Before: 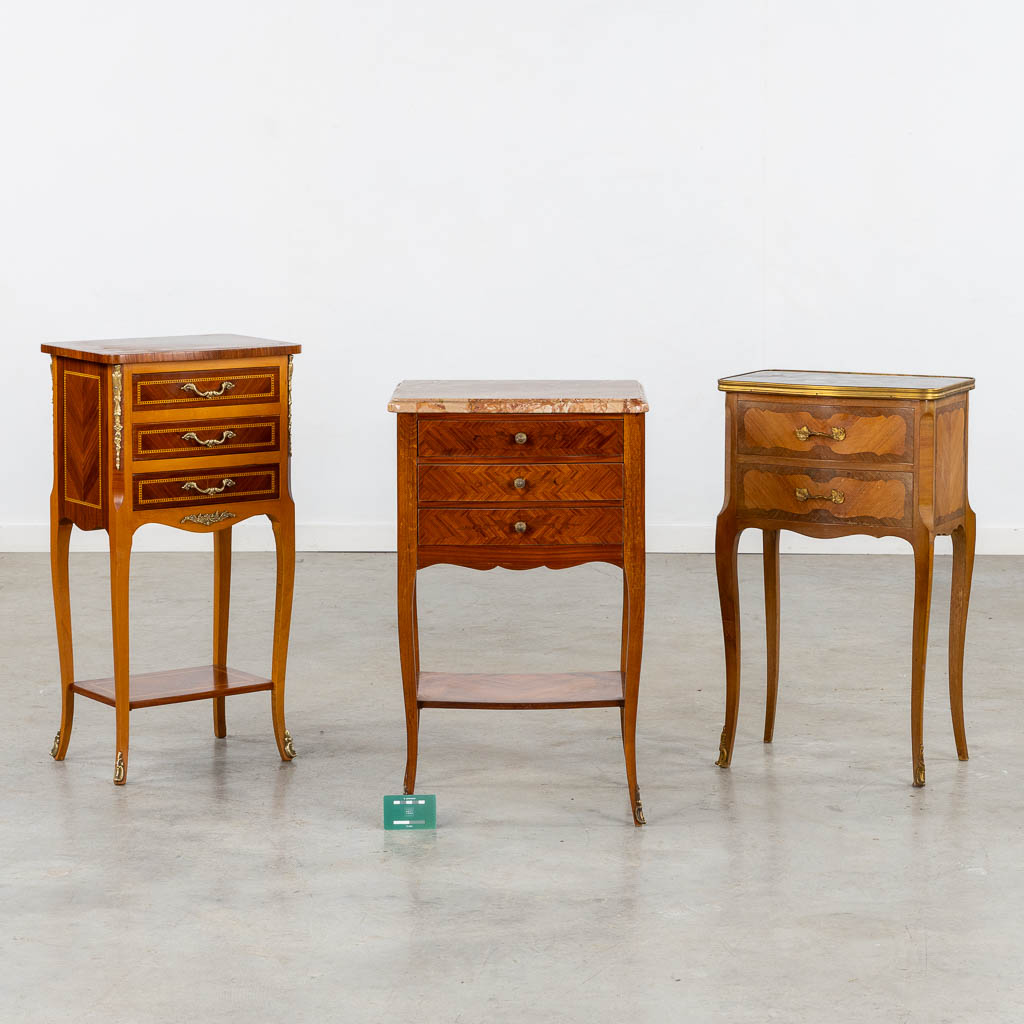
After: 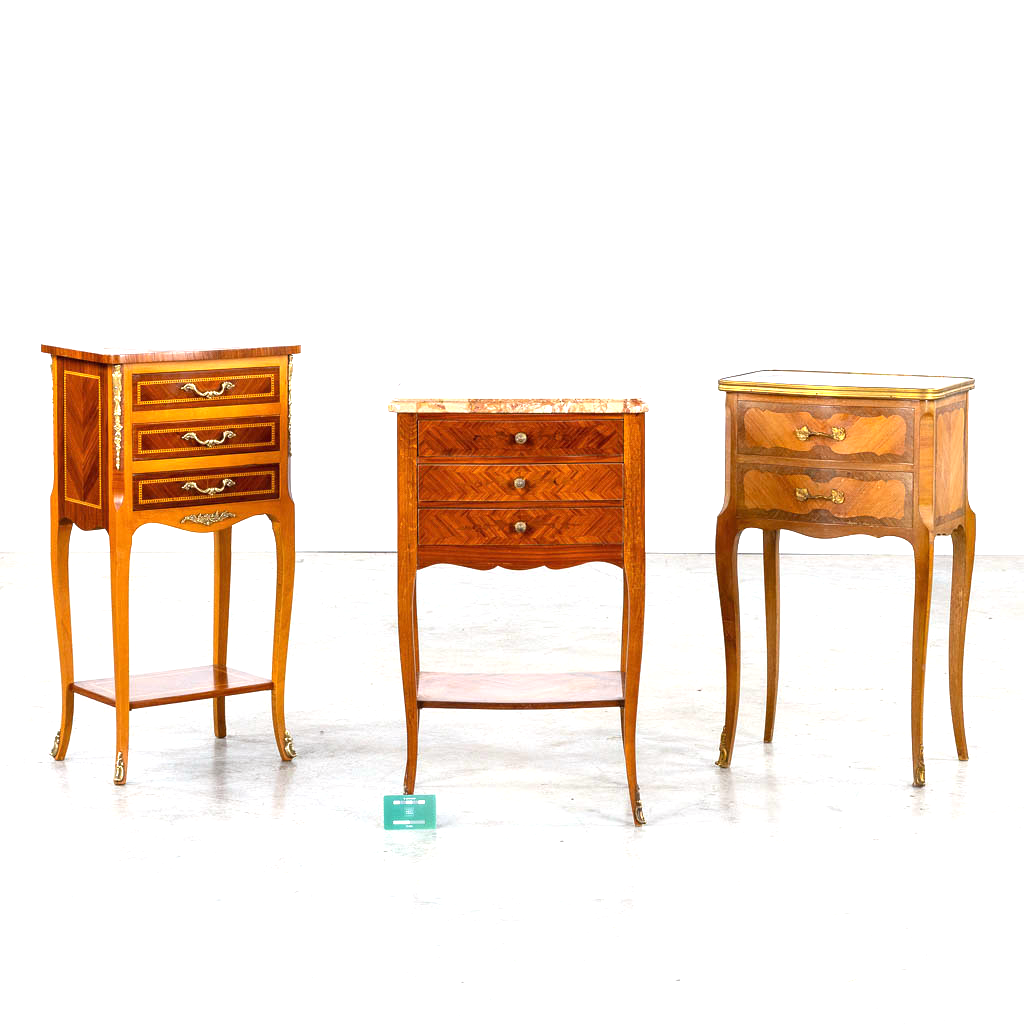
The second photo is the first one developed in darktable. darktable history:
exposure: black level correction 0, exposure 1.2 EV, compensate highlight preservation false
white balance: red 0.976, blue 1.04
